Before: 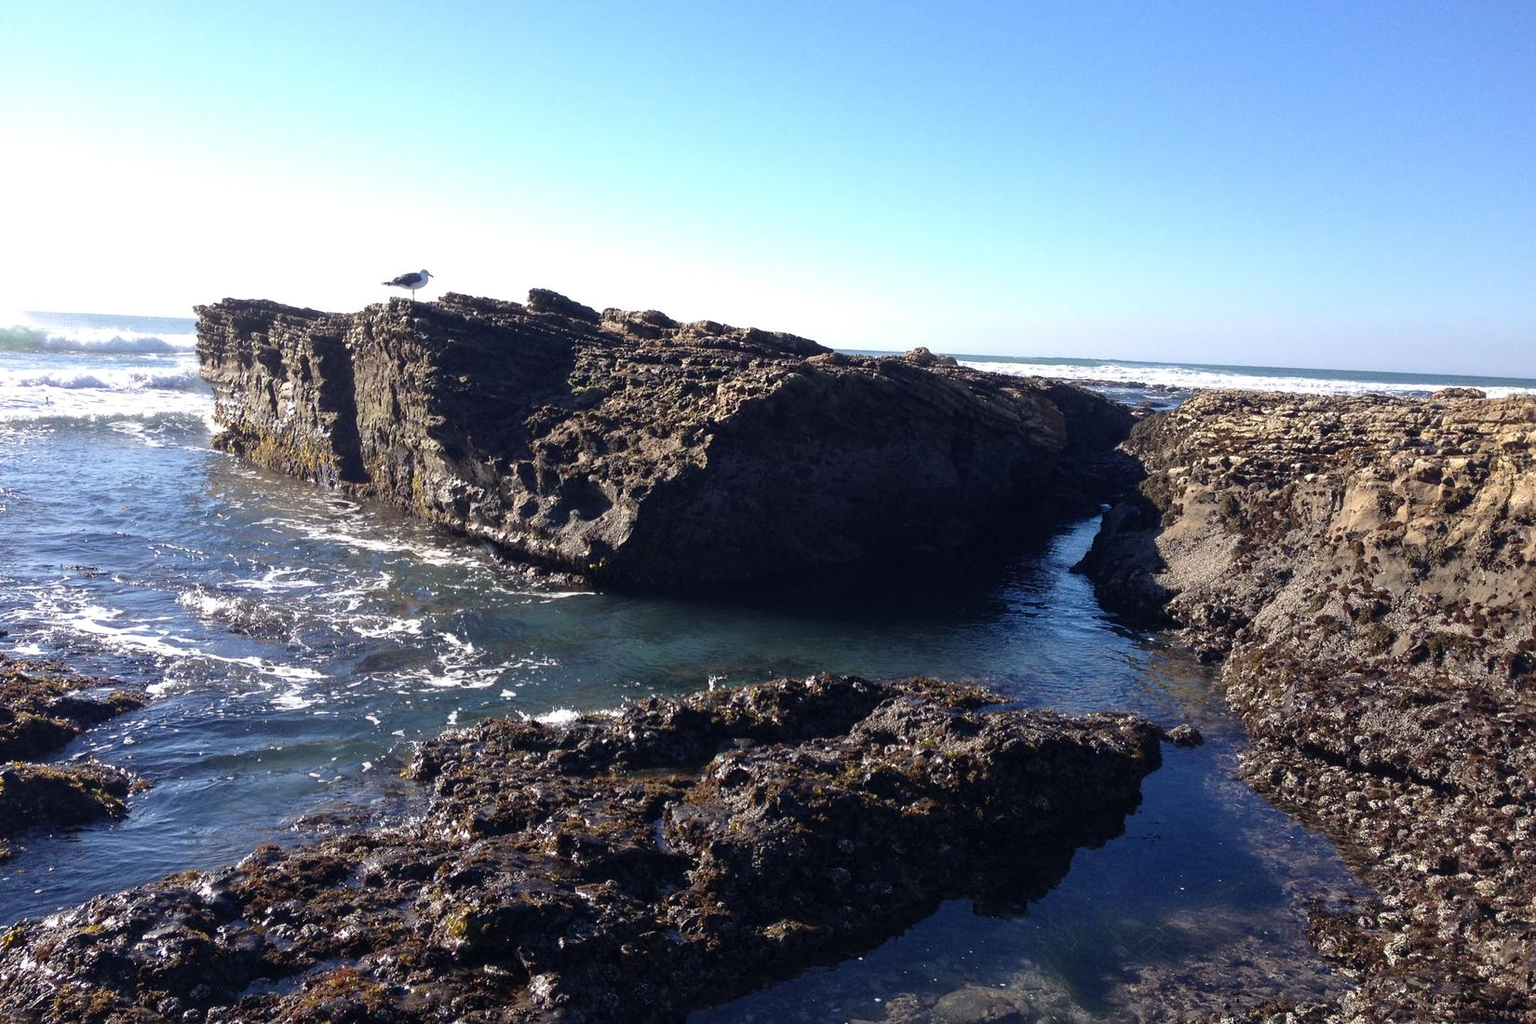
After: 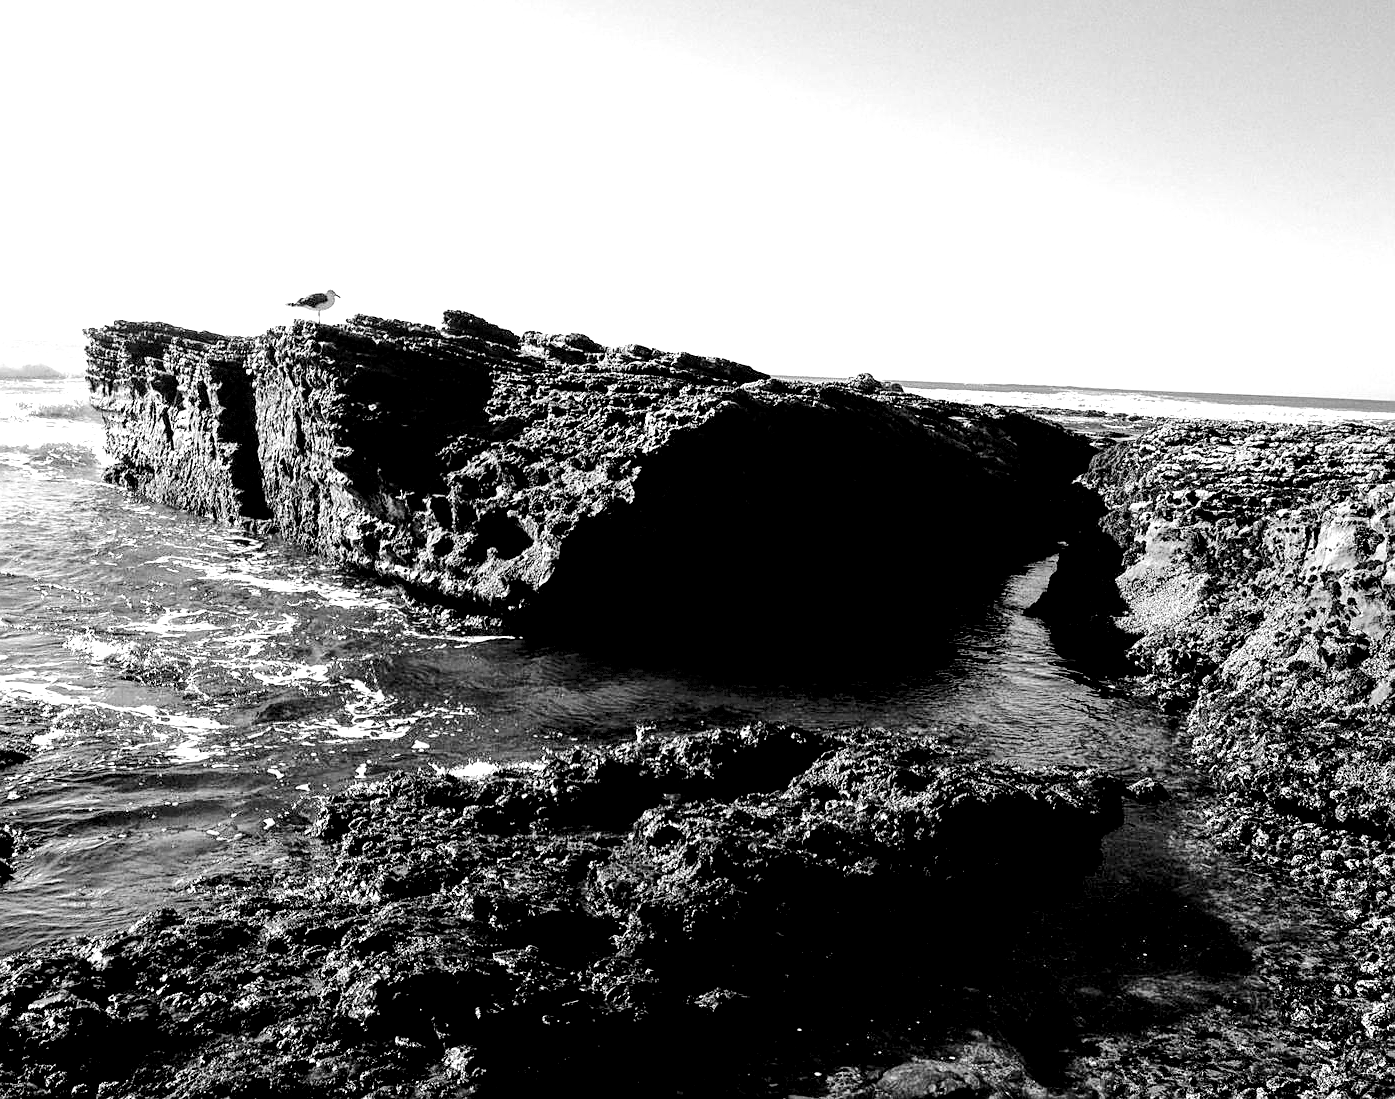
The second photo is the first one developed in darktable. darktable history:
sharpen: on, module defaults
exposure: black level correction 0.032, exposure 0.319 EV, compensate highlight preservation false
local contrast: on, module defaults
crop: left 7.631%, right 7.797%
color zones: curves: ch1 [(0, -0.394) (0.143, -0.394) (0.286, -0.394) (0.429, -0.392) (0.571, -0.391) (0.714, -0.391) (0.857, -0.391) (1, -0.394)]
tone curve: curves: ch0 [(0, 0) (0.003, 0.039) (0.011, 0.041) (0.025, 0.048) (0.044, 0.065) (0.069, 0.084) (0.1, 0.104) (0.136, 0.137) (0.177, 0.19) (0.224, 0.245) (0.277, 0.32) (0.335, 0.409) (0.399, 0.496) (0.468, 0.58) (0.543, 0.656) (0.623, 0.733) (0.709, 0.796) (0.801, 0.852) (0.898, 0.93) (1, 1)]
tone equalizer: -8 EV -0.78 EV, -7 EV -0.691 EV, -6 EV -0.639 EV, -5 EV -0.383 EV, -3 EV 0.374 EV, -2 EV 0.6 EV, -1 EV 0.684 EV, +0 EV 0.724 EV, edges refinement/feathering 500, mask exposure compensation -1.57 EV, preserve details no
color correction: highlights b* 0.013
